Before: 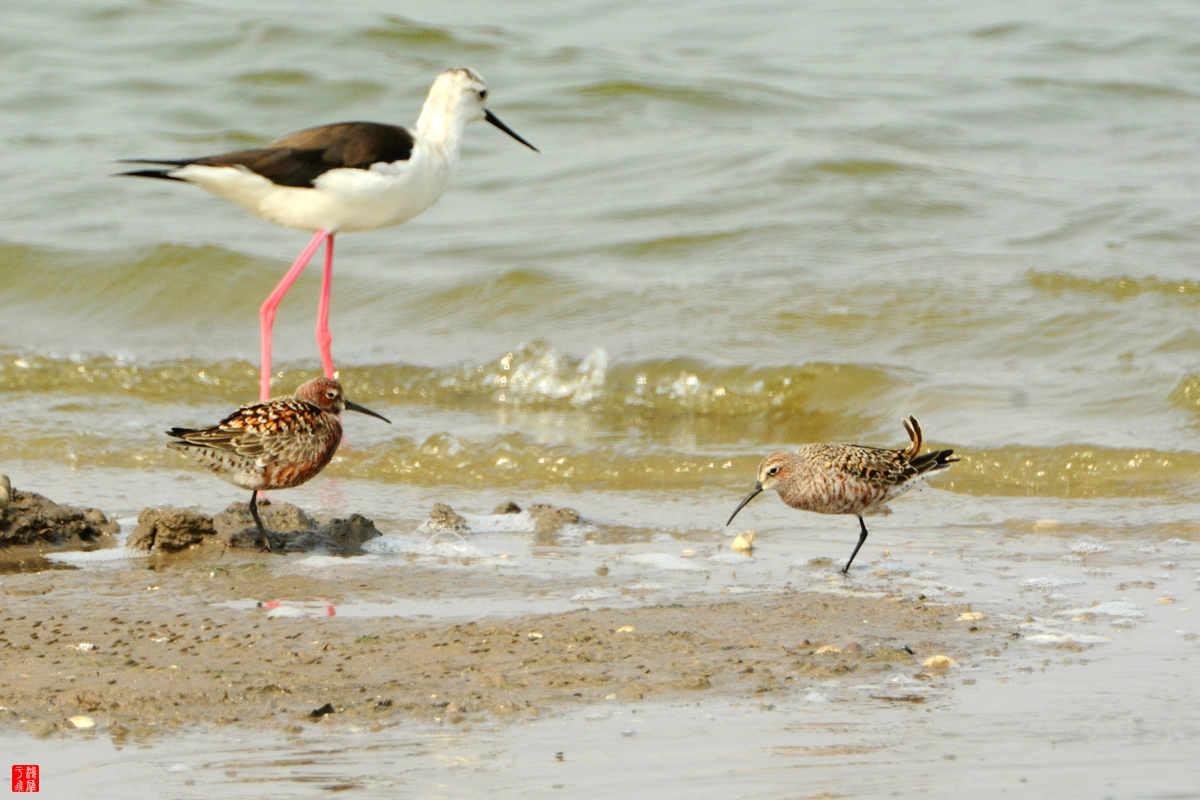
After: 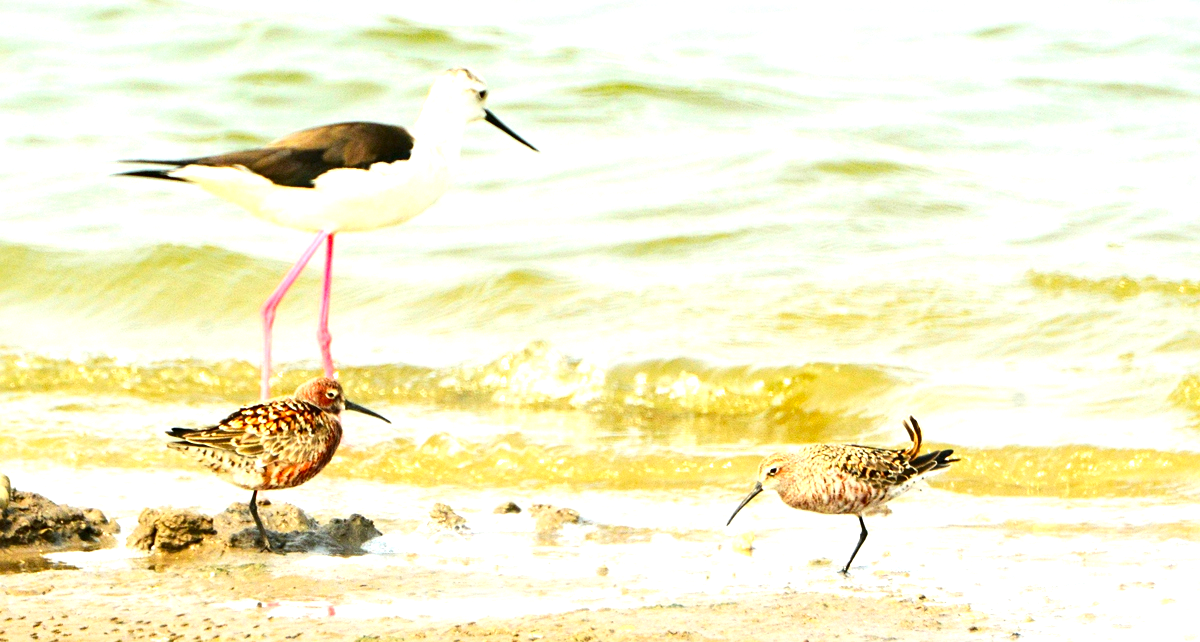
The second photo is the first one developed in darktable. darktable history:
exposure: black level correction 0, exposure 1.2 EV, compensate highlight preservation false
sharpen: amount 0.2
crop: bottom 19.644%
local contrast: mode bilateral grid, contrast 20, coarseness 50, detail 120%, midtone range 0.2
contrast brightness saturation: contrast 0.16, saturation 0.32
